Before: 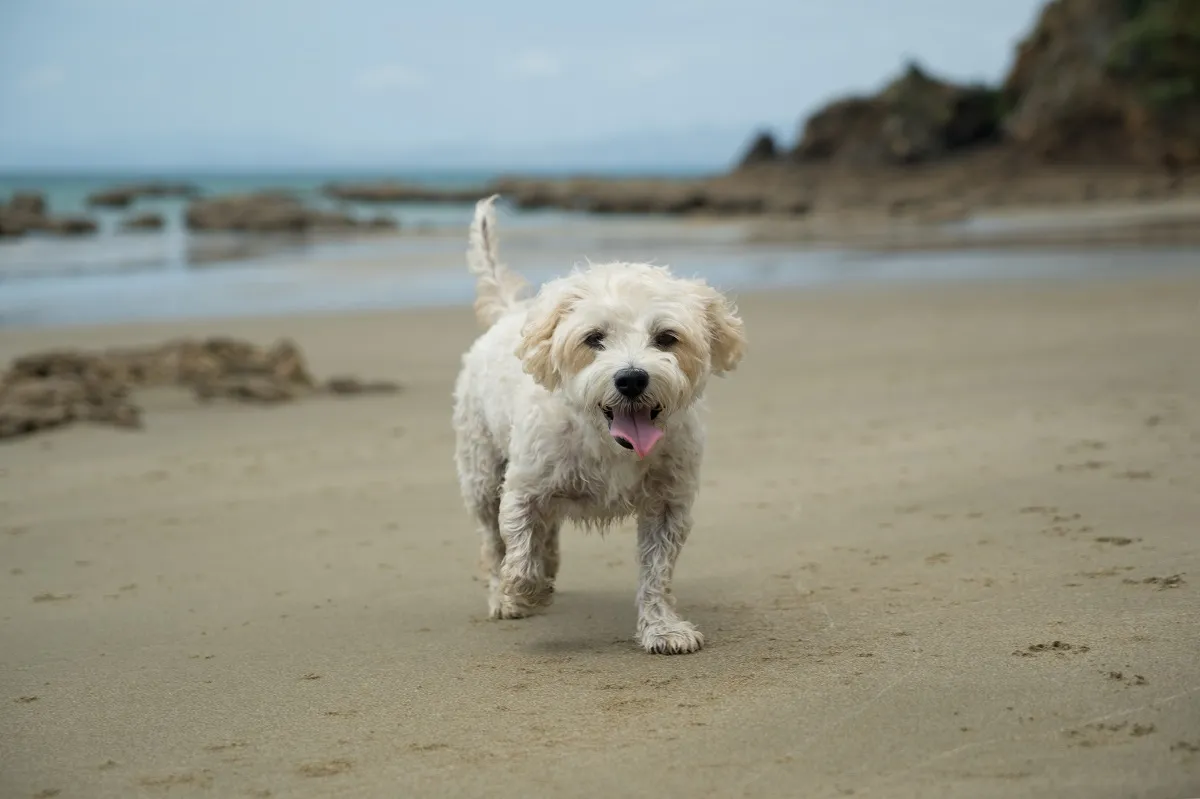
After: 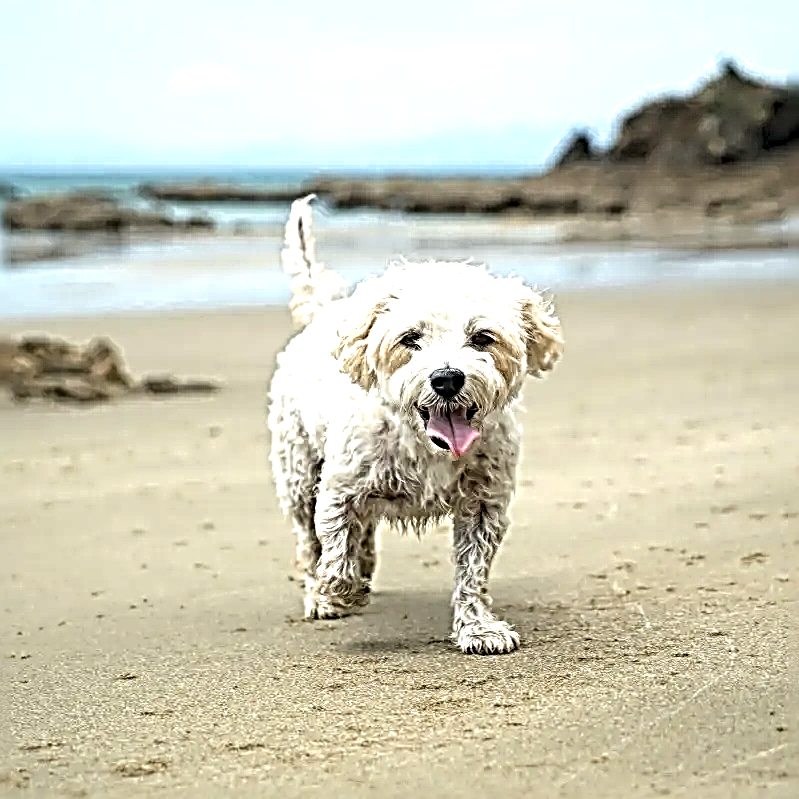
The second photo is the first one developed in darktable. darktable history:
local contrast: highlights 58%, detail 146%
crop: left 15.412%, right 17.924%
contrast equalizer: octaves 7, y [[0.5, 0.488, 0.462, 0.461, 0.491, 0.5], [0.5 ×6], [0.5 ×6], [0 ×6], [0 ×6]], mix -0.294
sharpen: radius 4.049, amount 1.994
exposure: exposure 1 EV, compensate exposure bias true, compensate highlight preservation false
